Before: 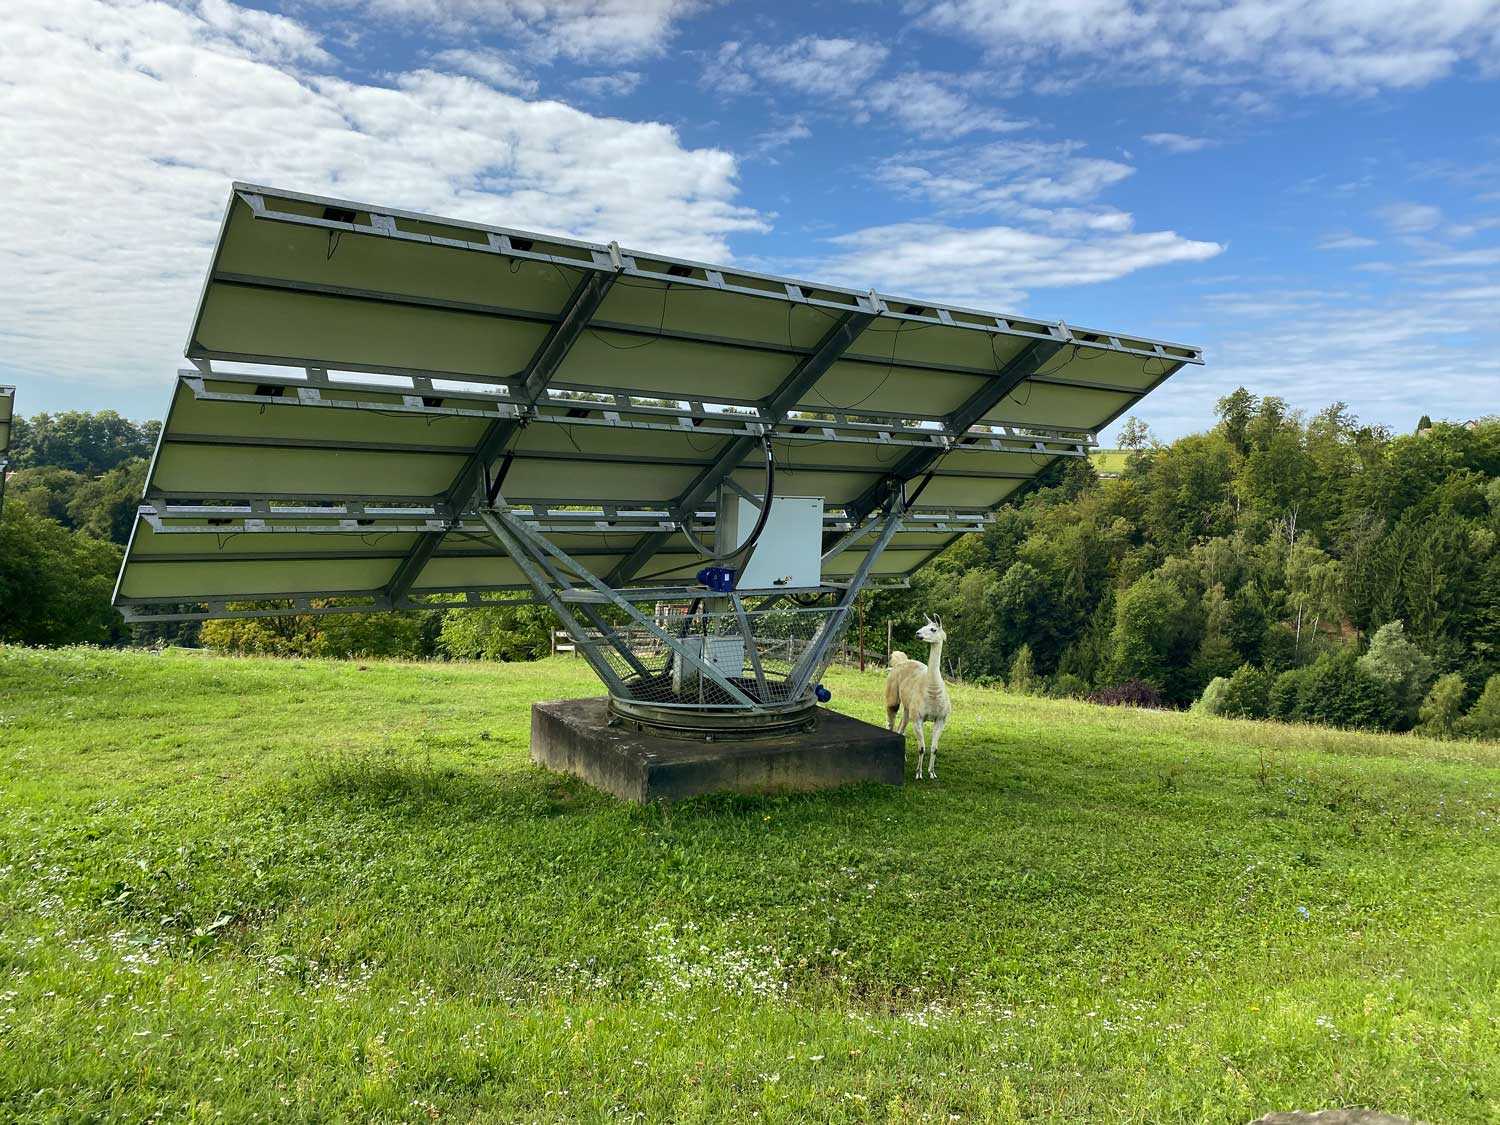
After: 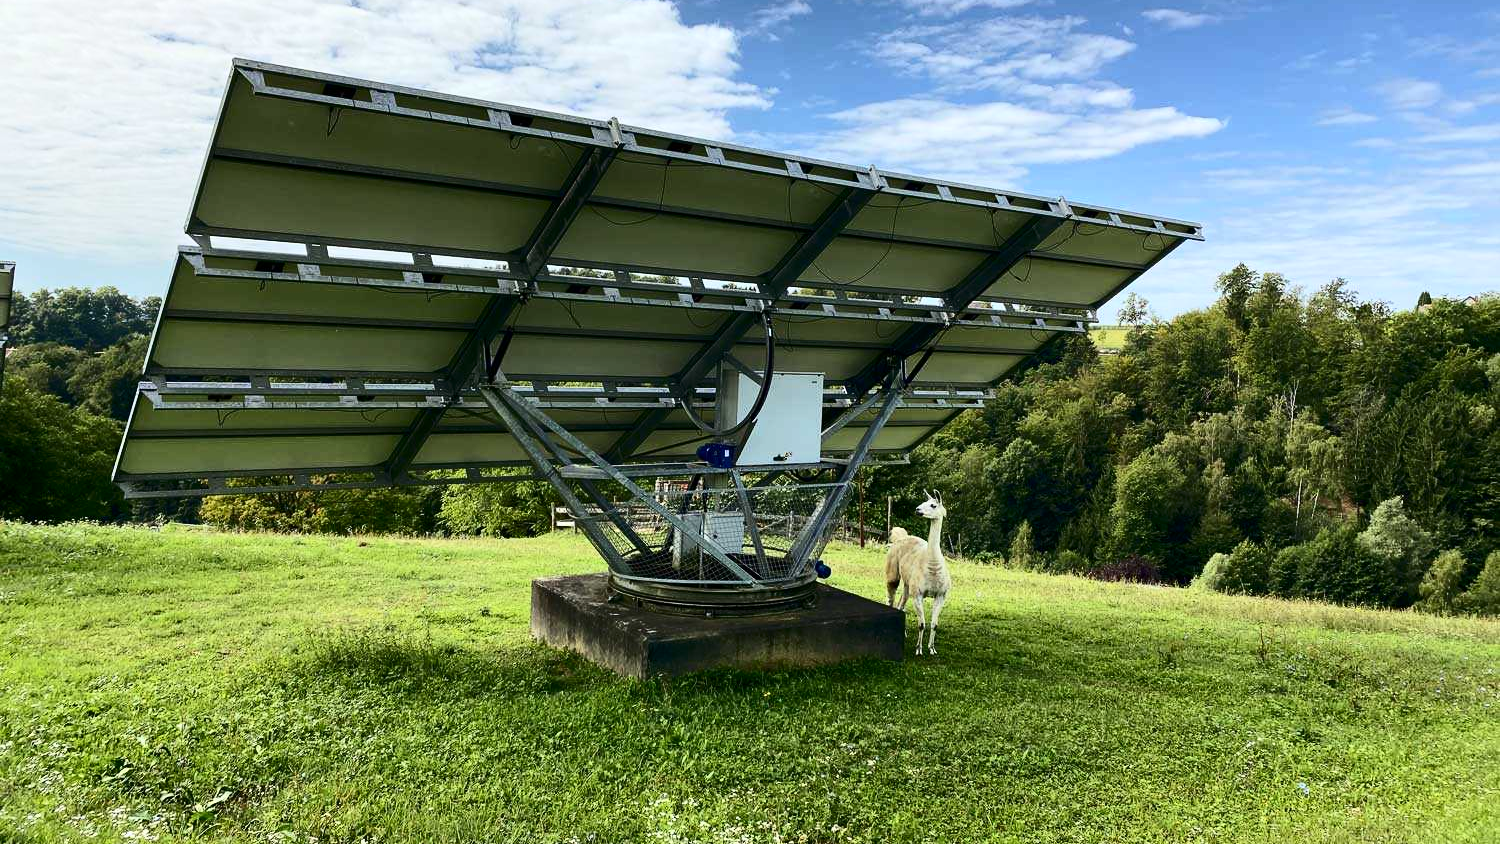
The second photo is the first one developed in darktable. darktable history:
contrast brightness saturation: contrast 0.28
crop: top 11.04%, bottom 13.893%
